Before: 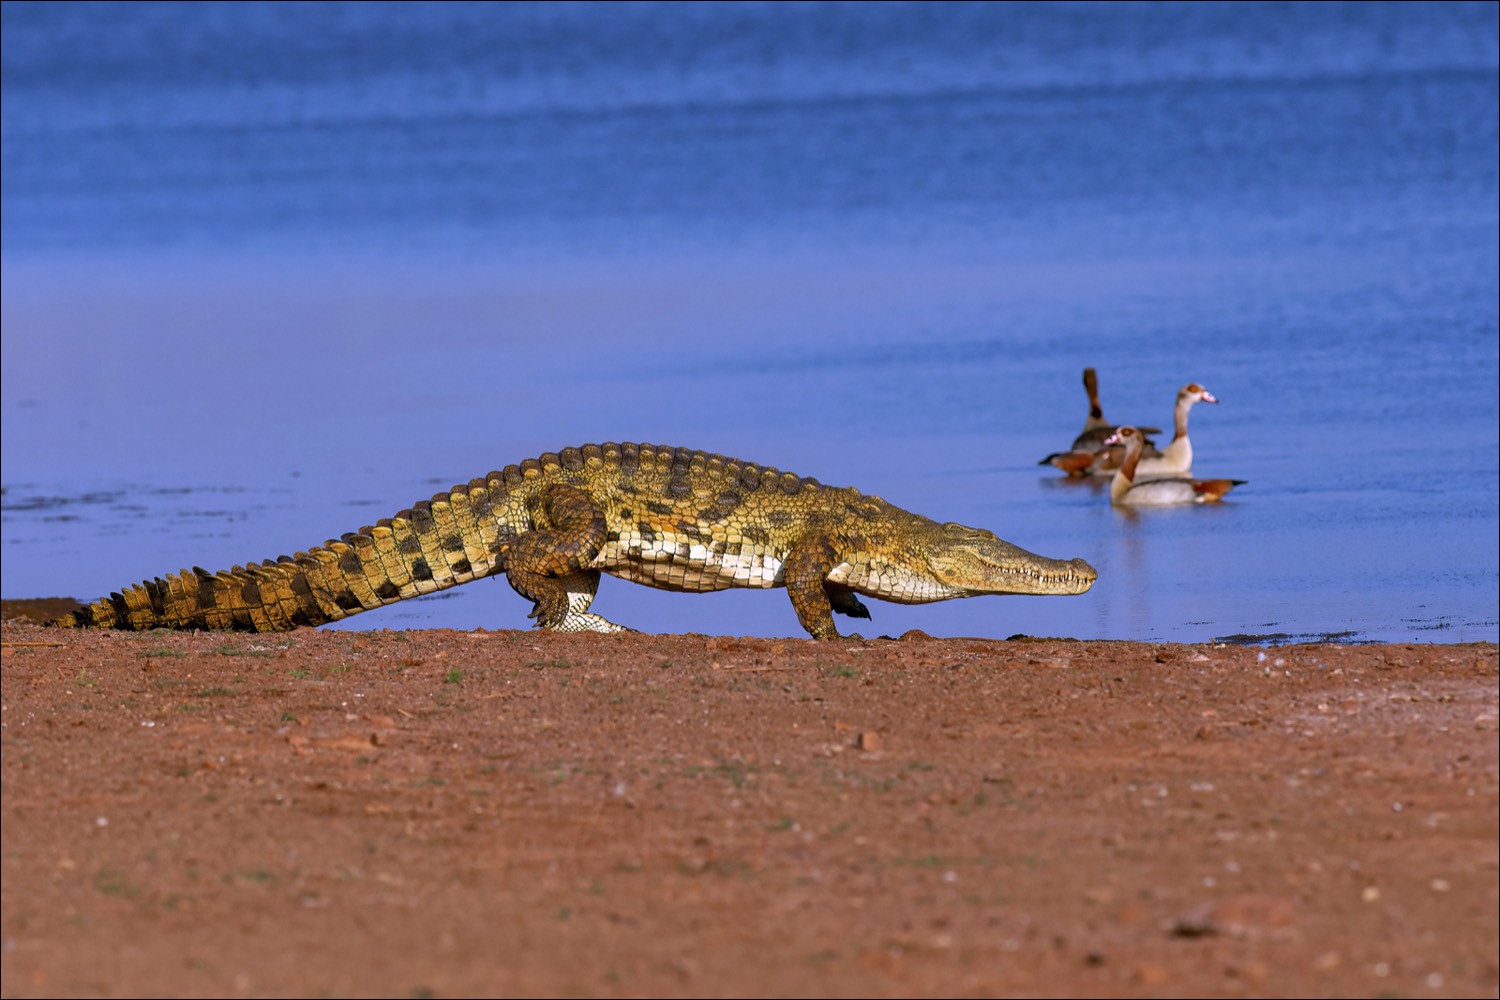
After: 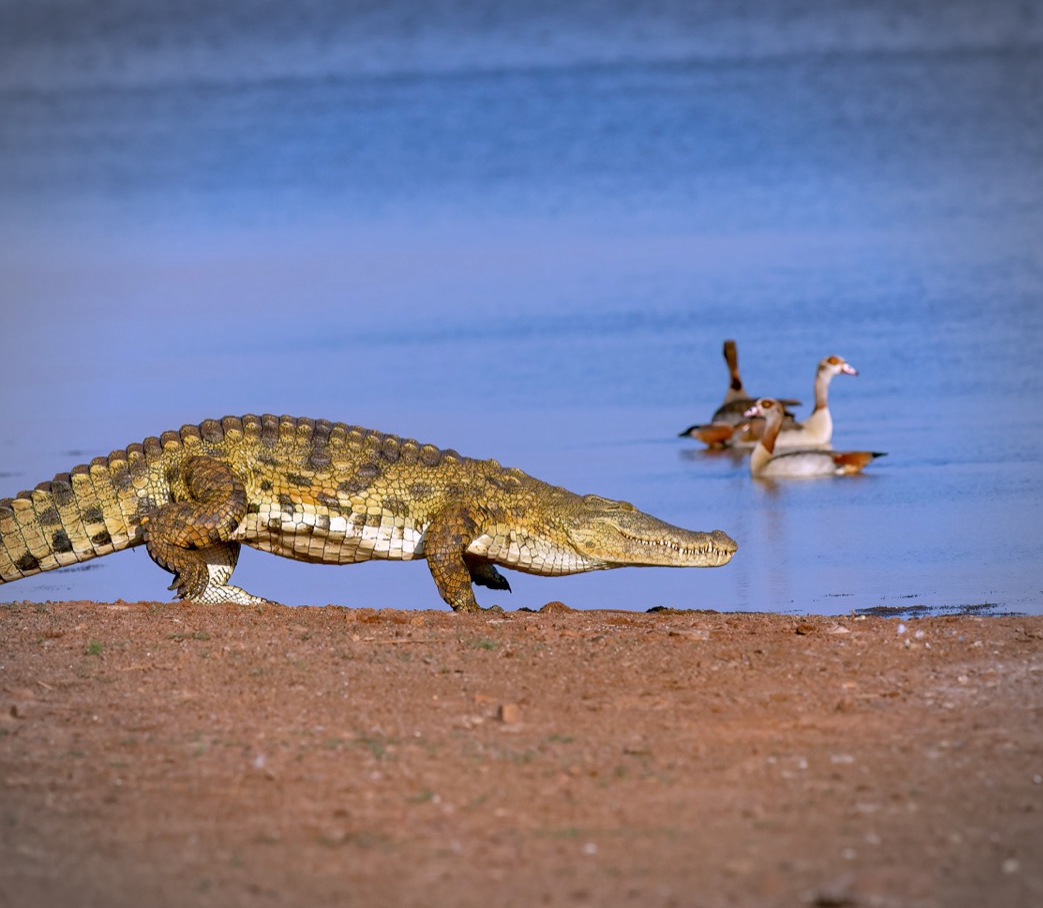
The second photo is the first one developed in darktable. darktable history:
crop and rotate: left 24.034%, top 2.838%, right 6.406%, bottom 6.299%
vignetting: automatic ratio true
